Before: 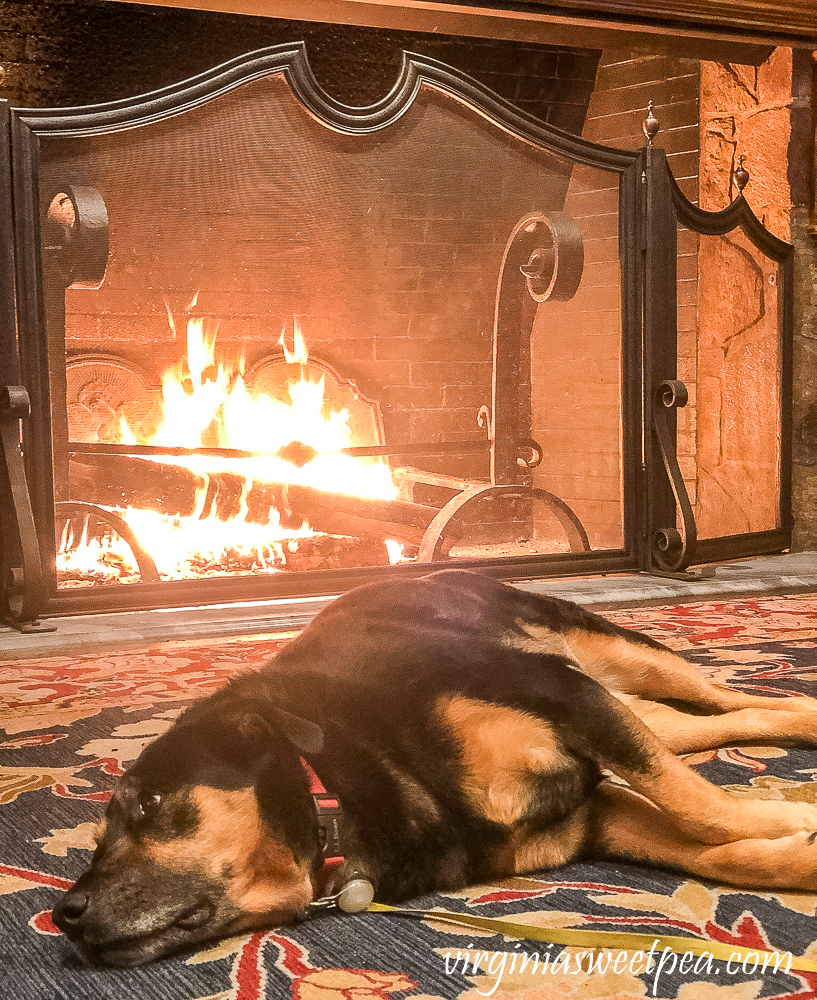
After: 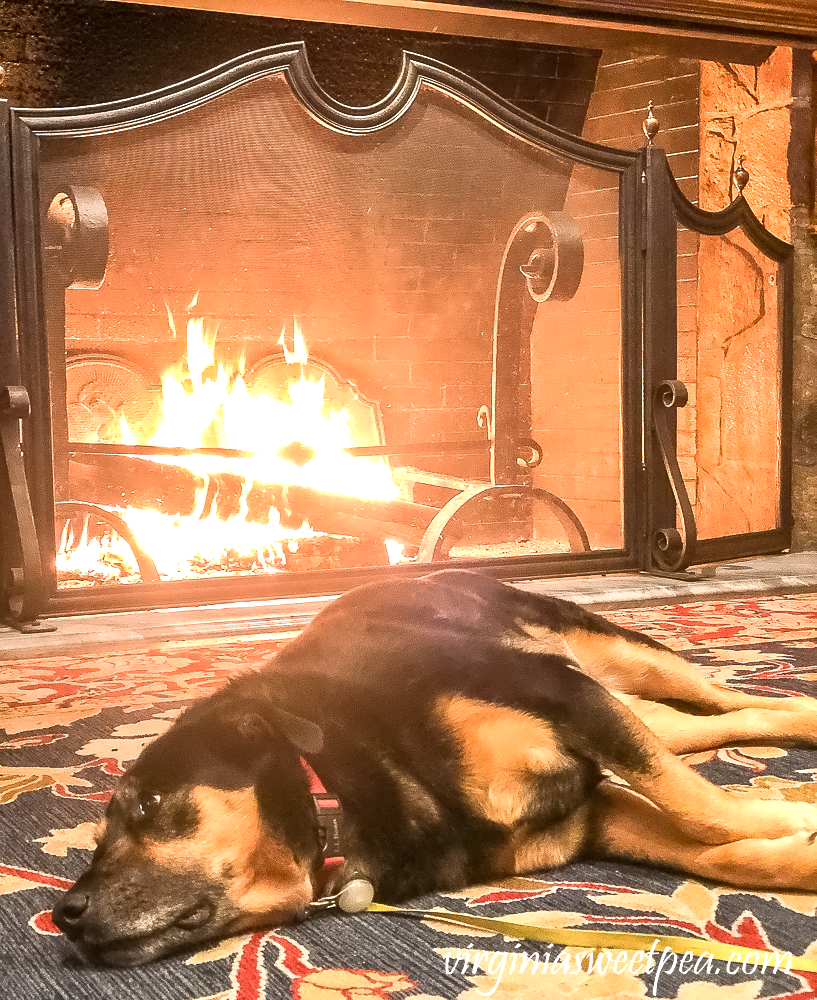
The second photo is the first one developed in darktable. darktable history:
exposure: exposure 0.636 EV, compensate highlight preservation false
contrast equalizer: octaves 7, y [[0.5 ×6], [0.5 ×6], [0.5 ×6], [0, 0.033, 0.067, 0.1, 0.133, 0.167], [0, 0.05, 0.1, 0.15, 0.2, 0.25]]
